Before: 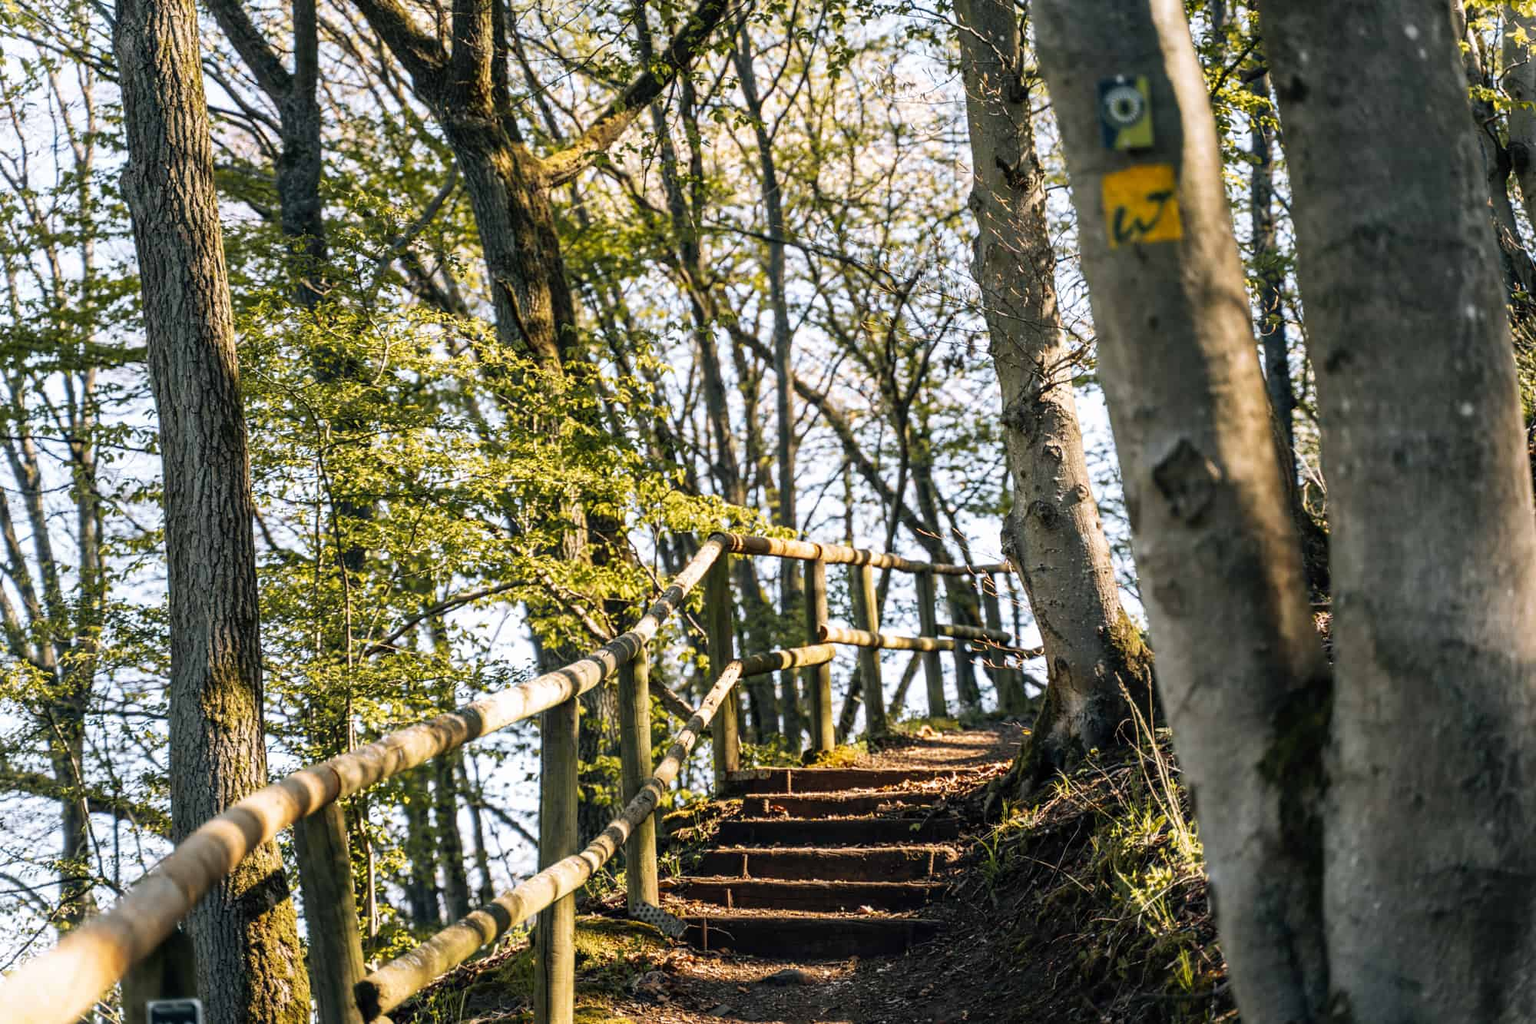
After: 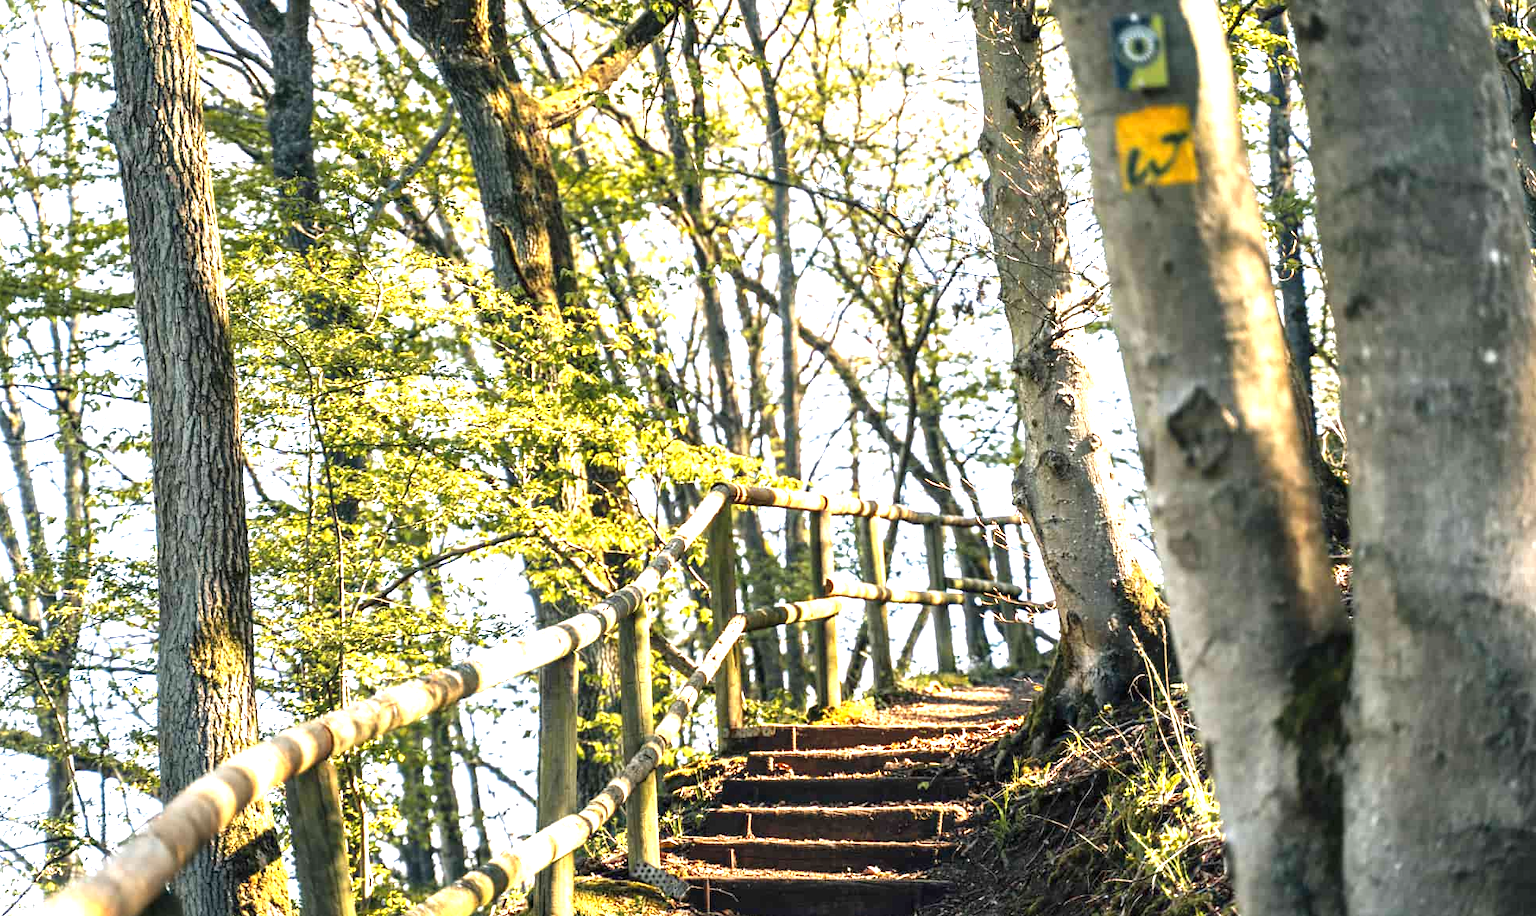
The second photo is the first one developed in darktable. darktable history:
crop: left 1.085%, top 6.089%, right 1.523%, bottom 6.689%
exposure: black level correction 0, exposure 1.467 EV, compensate exposure bias true, compensate highlight preservation false
